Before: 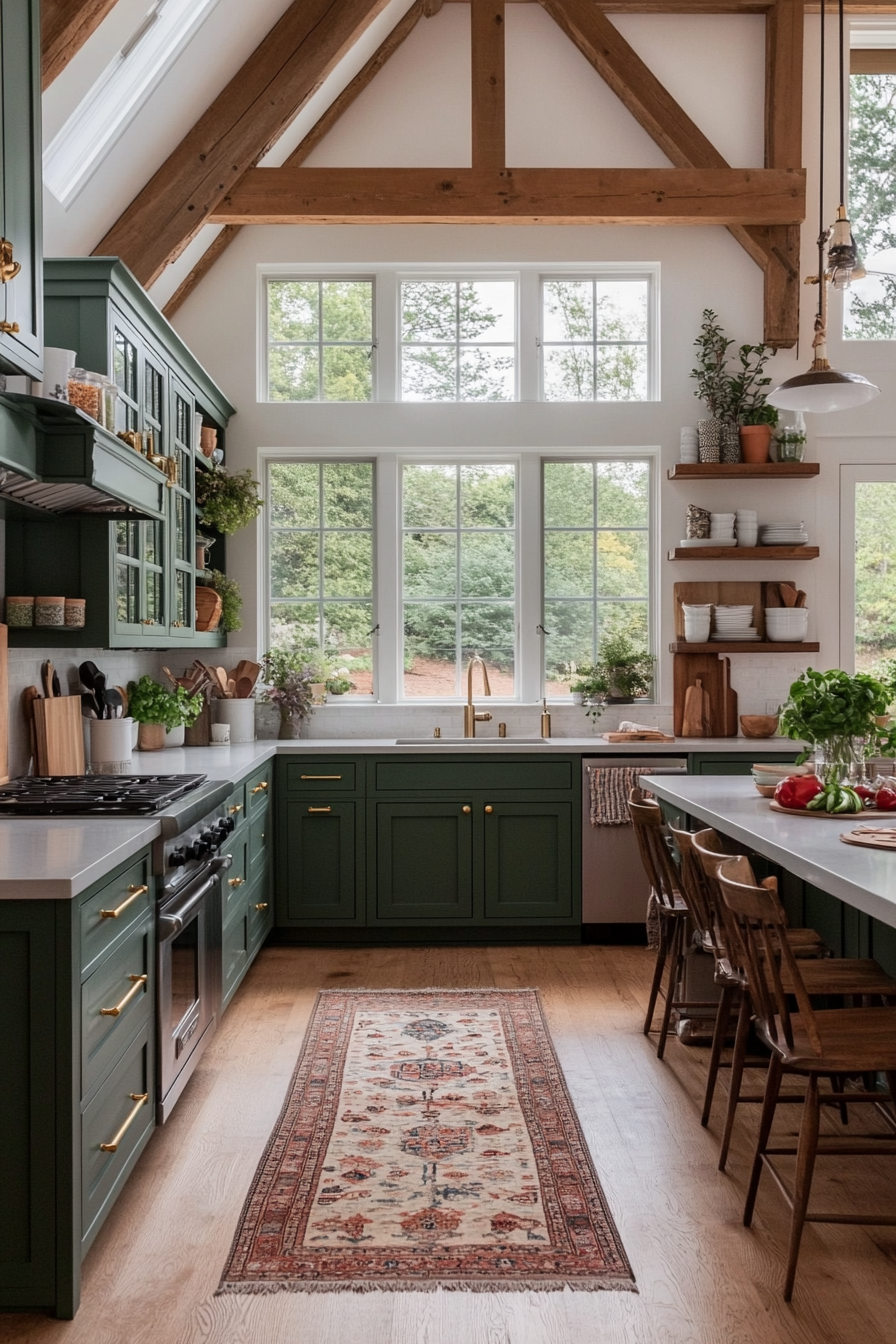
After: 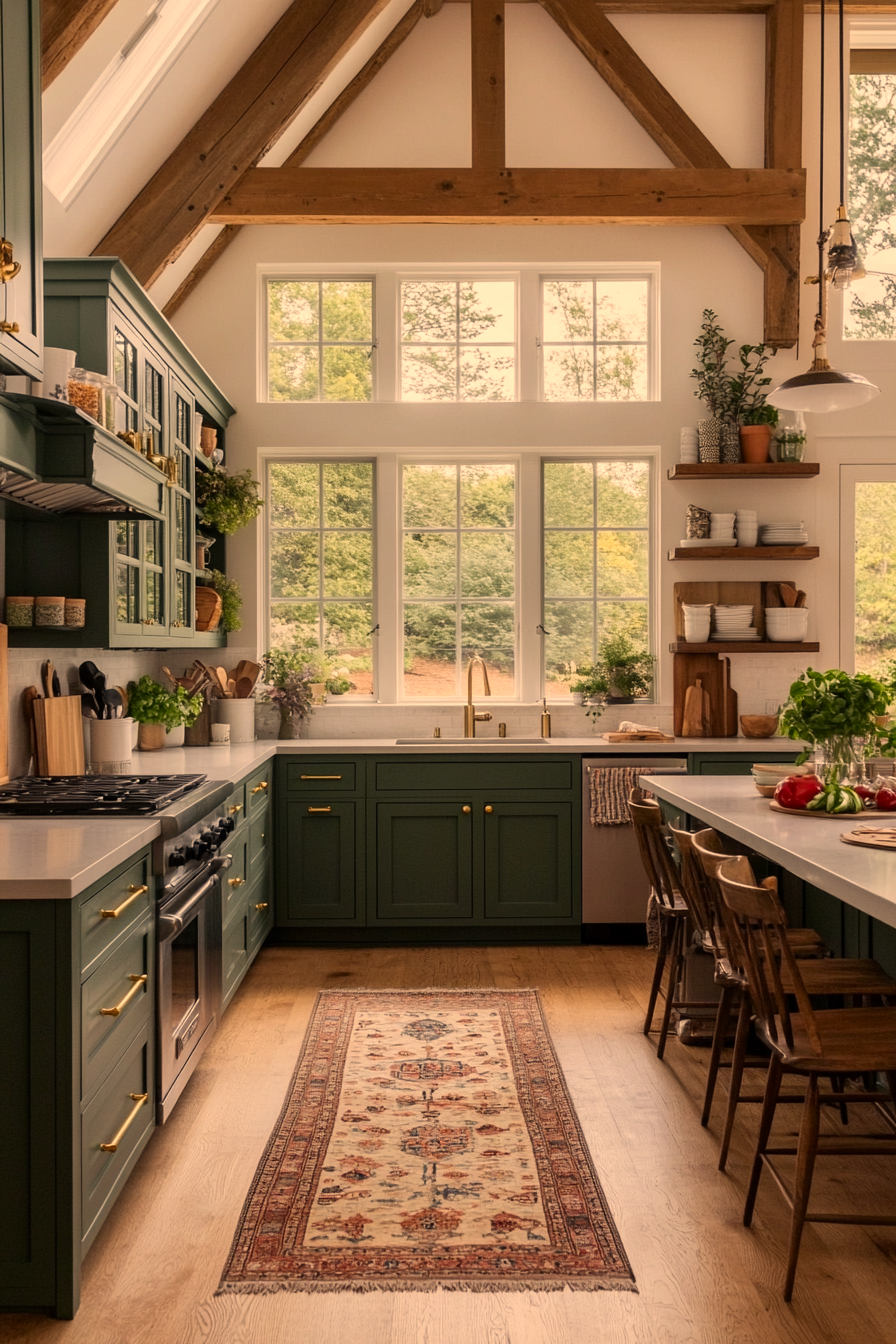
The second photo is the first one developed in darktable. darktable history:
color correction: highlights a* 14.99, highlights b* 31.43
